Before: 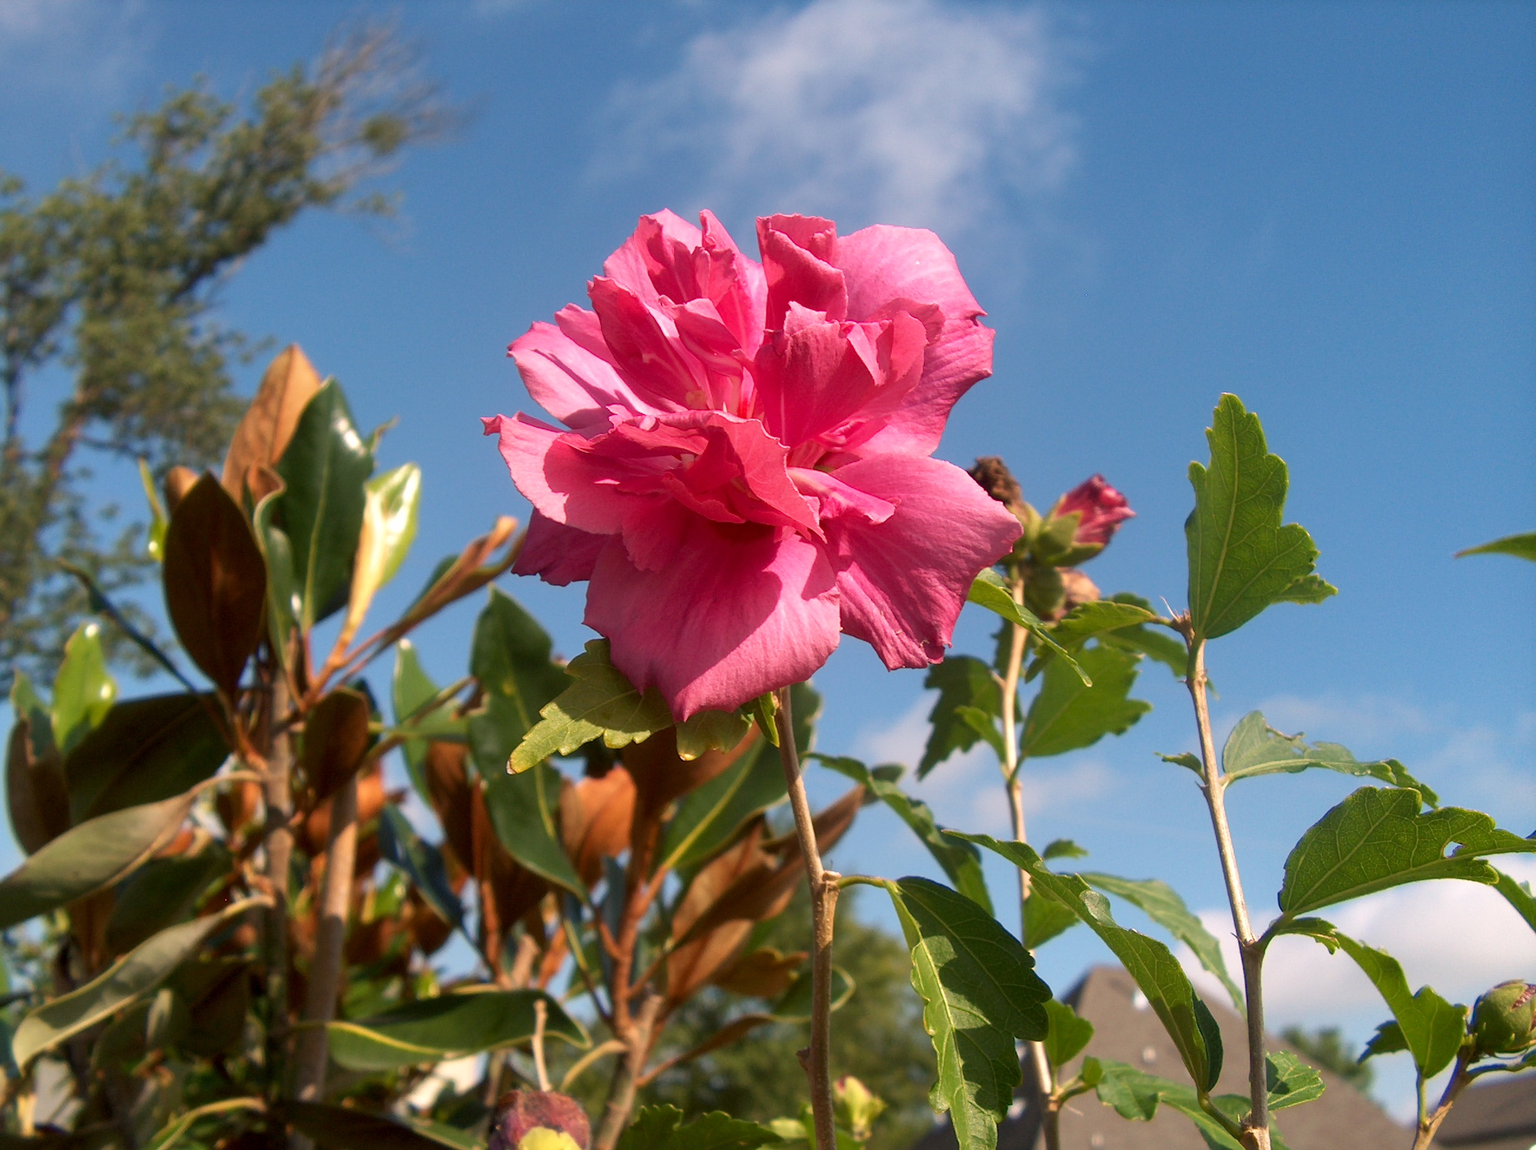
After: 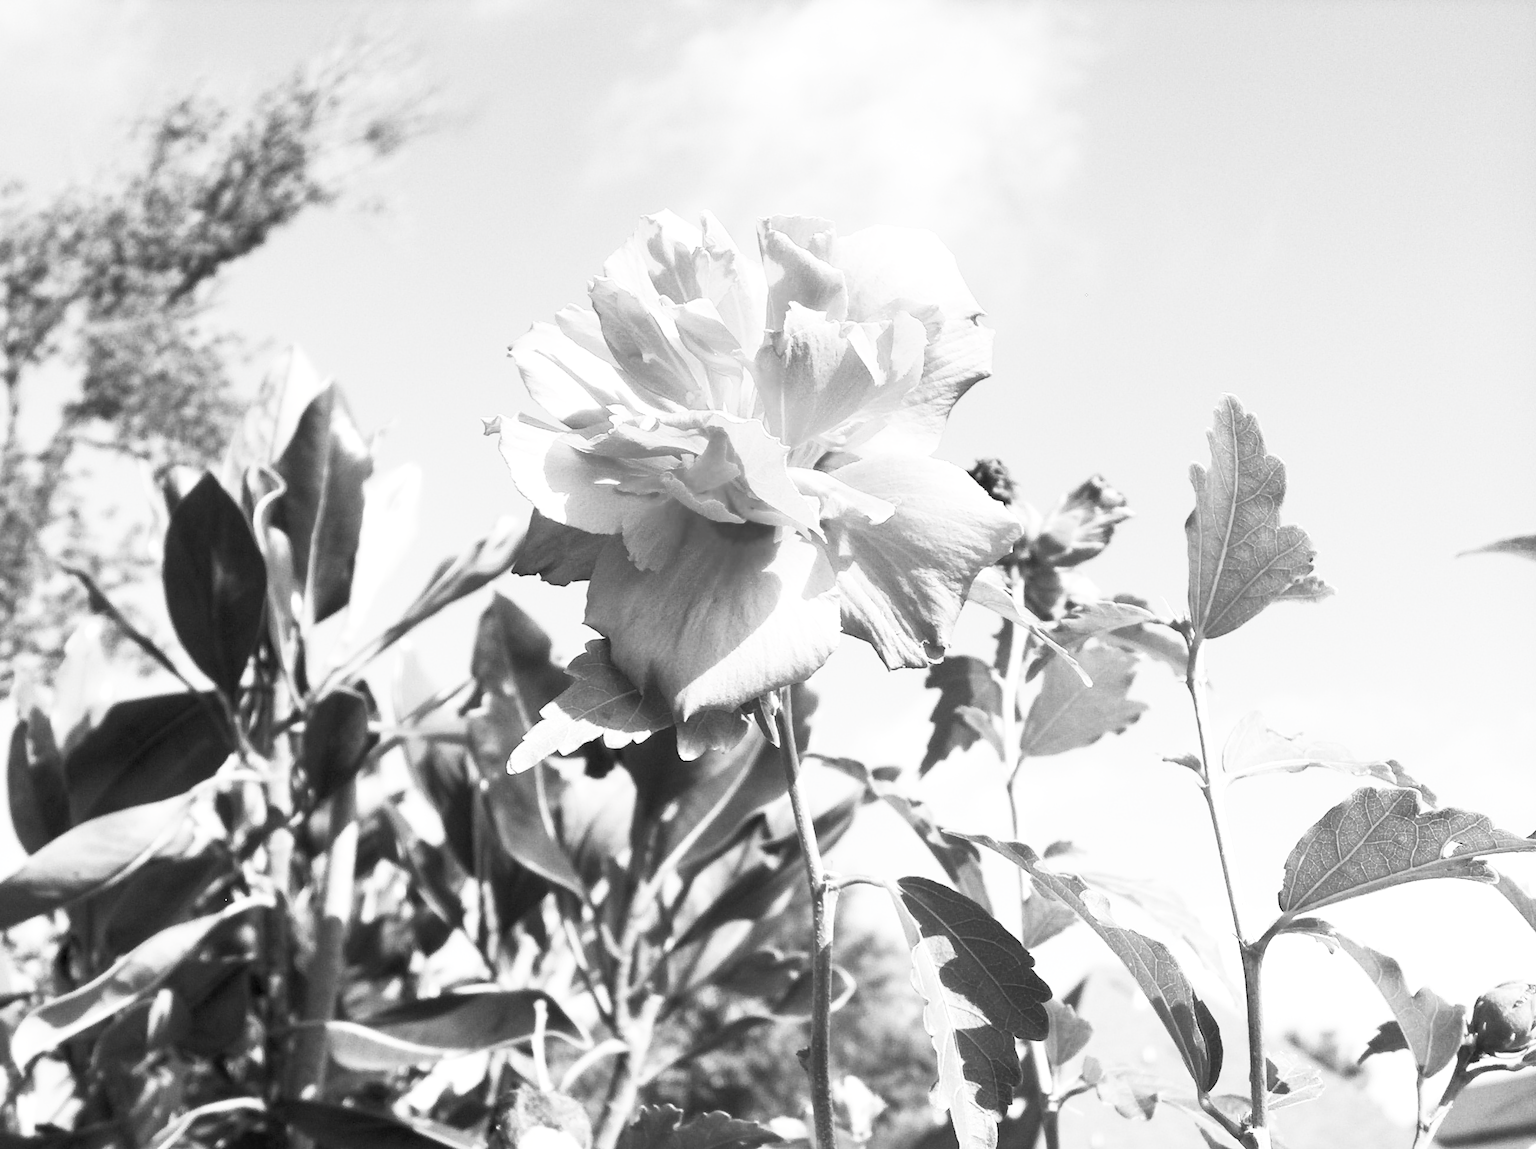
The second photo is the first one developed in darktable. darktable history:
exposure: exposure 0.916 EV, compensate highlight preservation false
contrast brightness saturation: contrast 0.536, brightness 0.483, saturation -0.997
